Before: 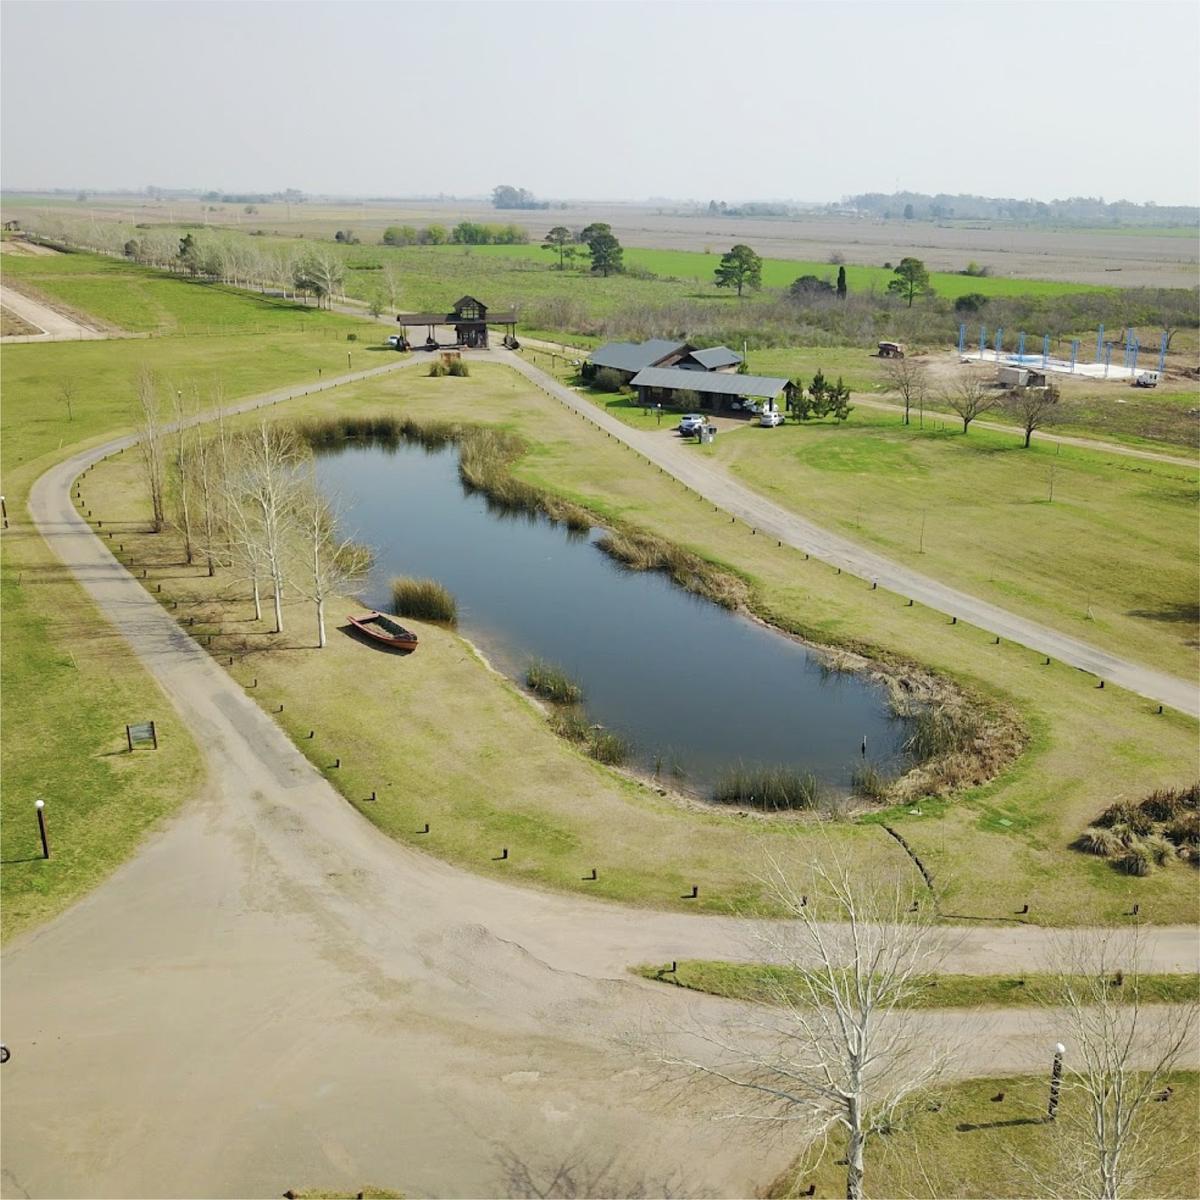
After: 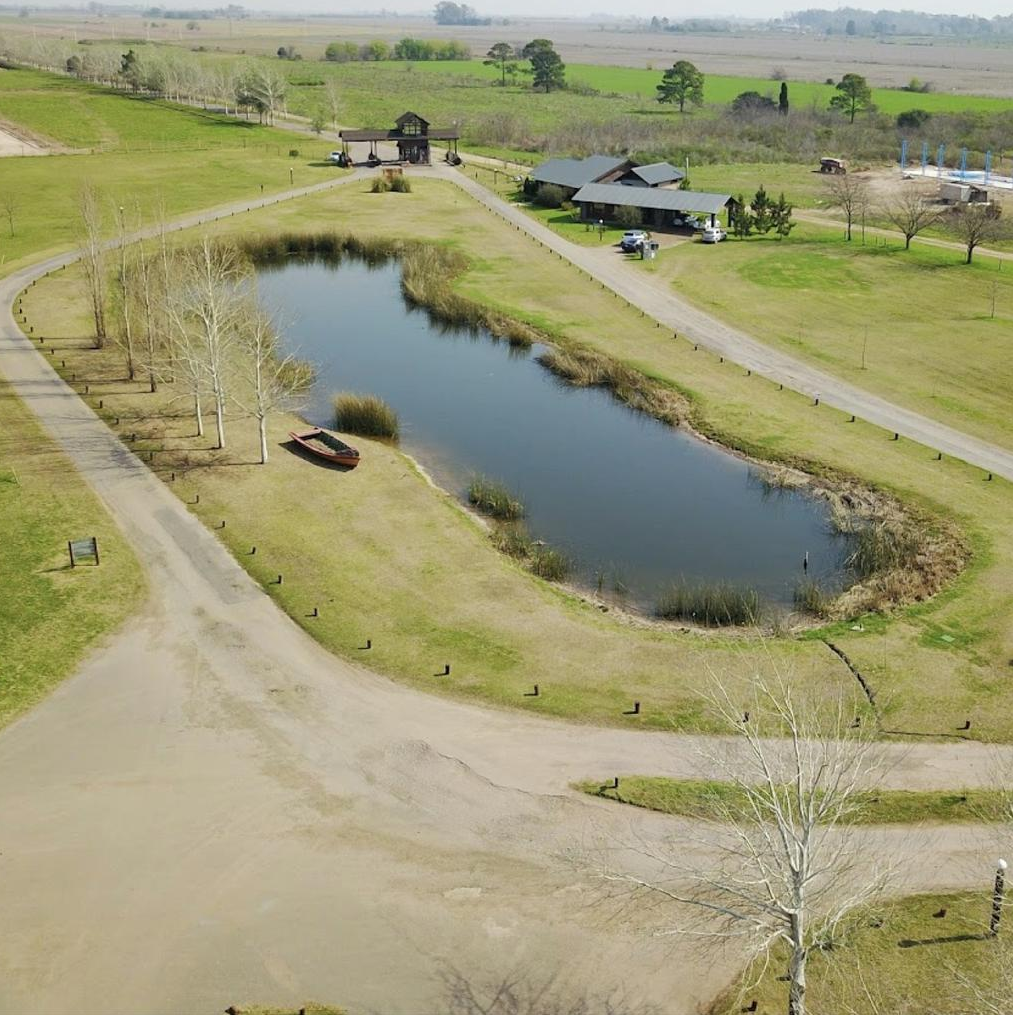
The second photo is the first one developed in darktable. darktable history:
crop and rotate: left 4.898%, top 15.381%, right 10.664%
